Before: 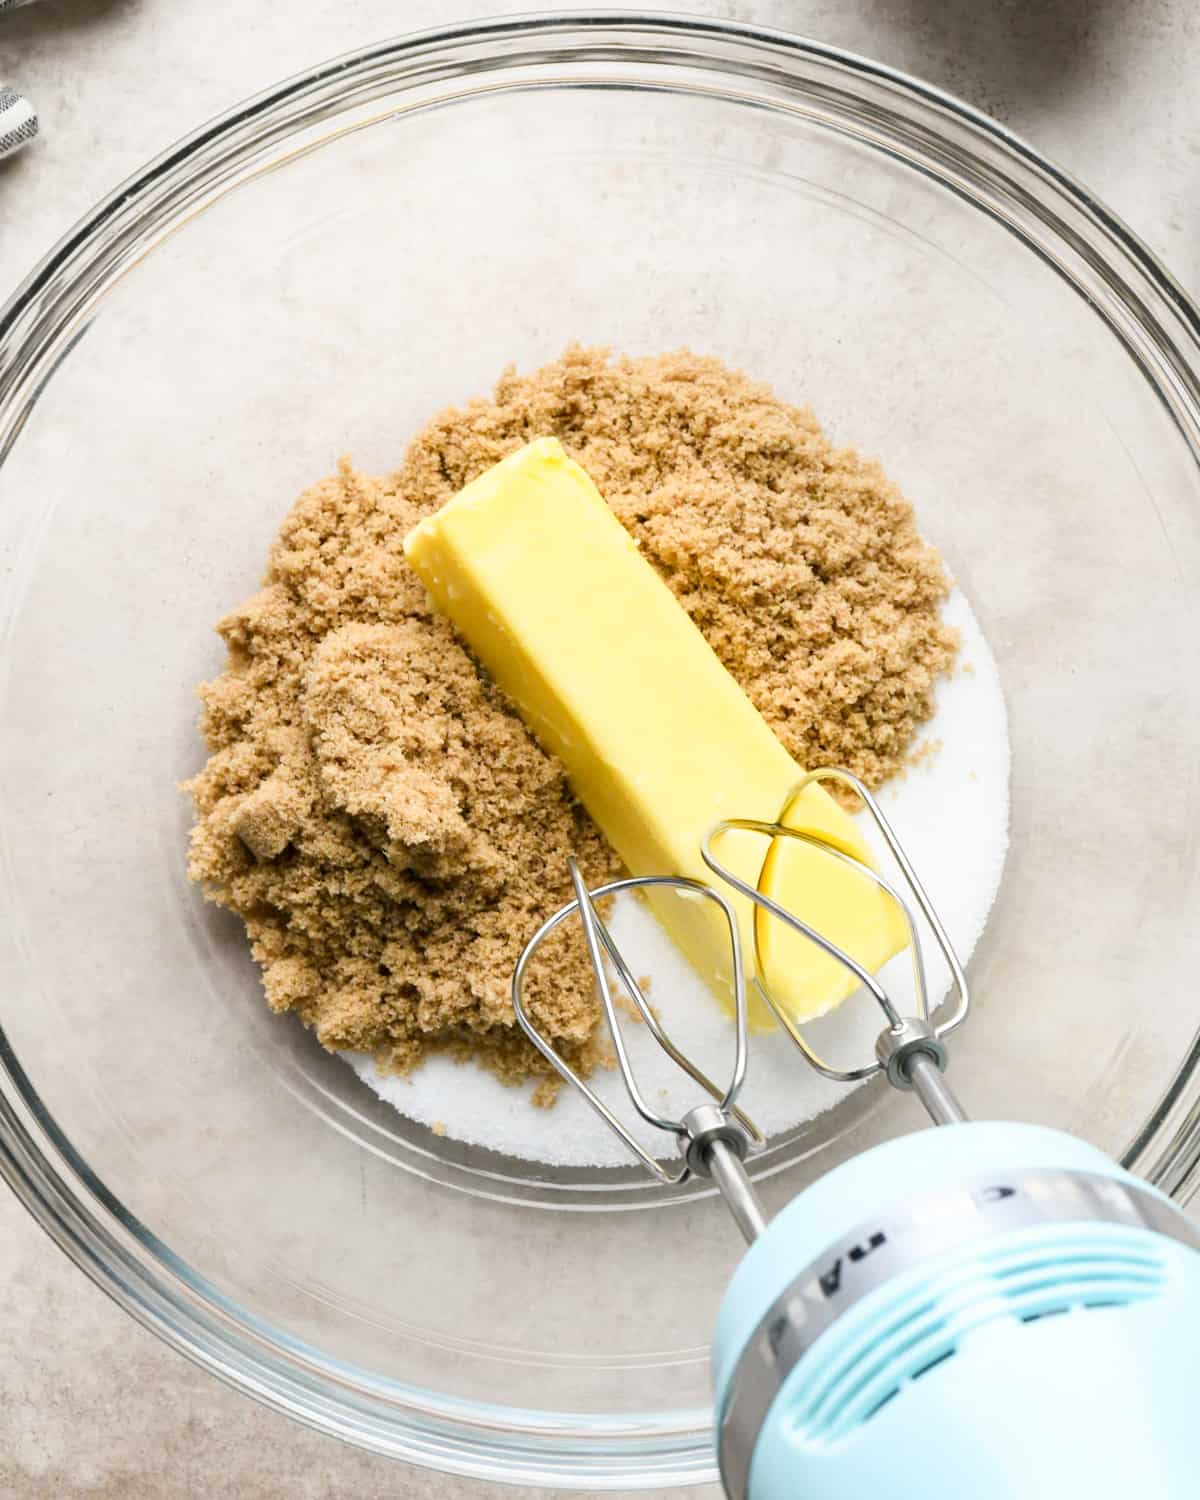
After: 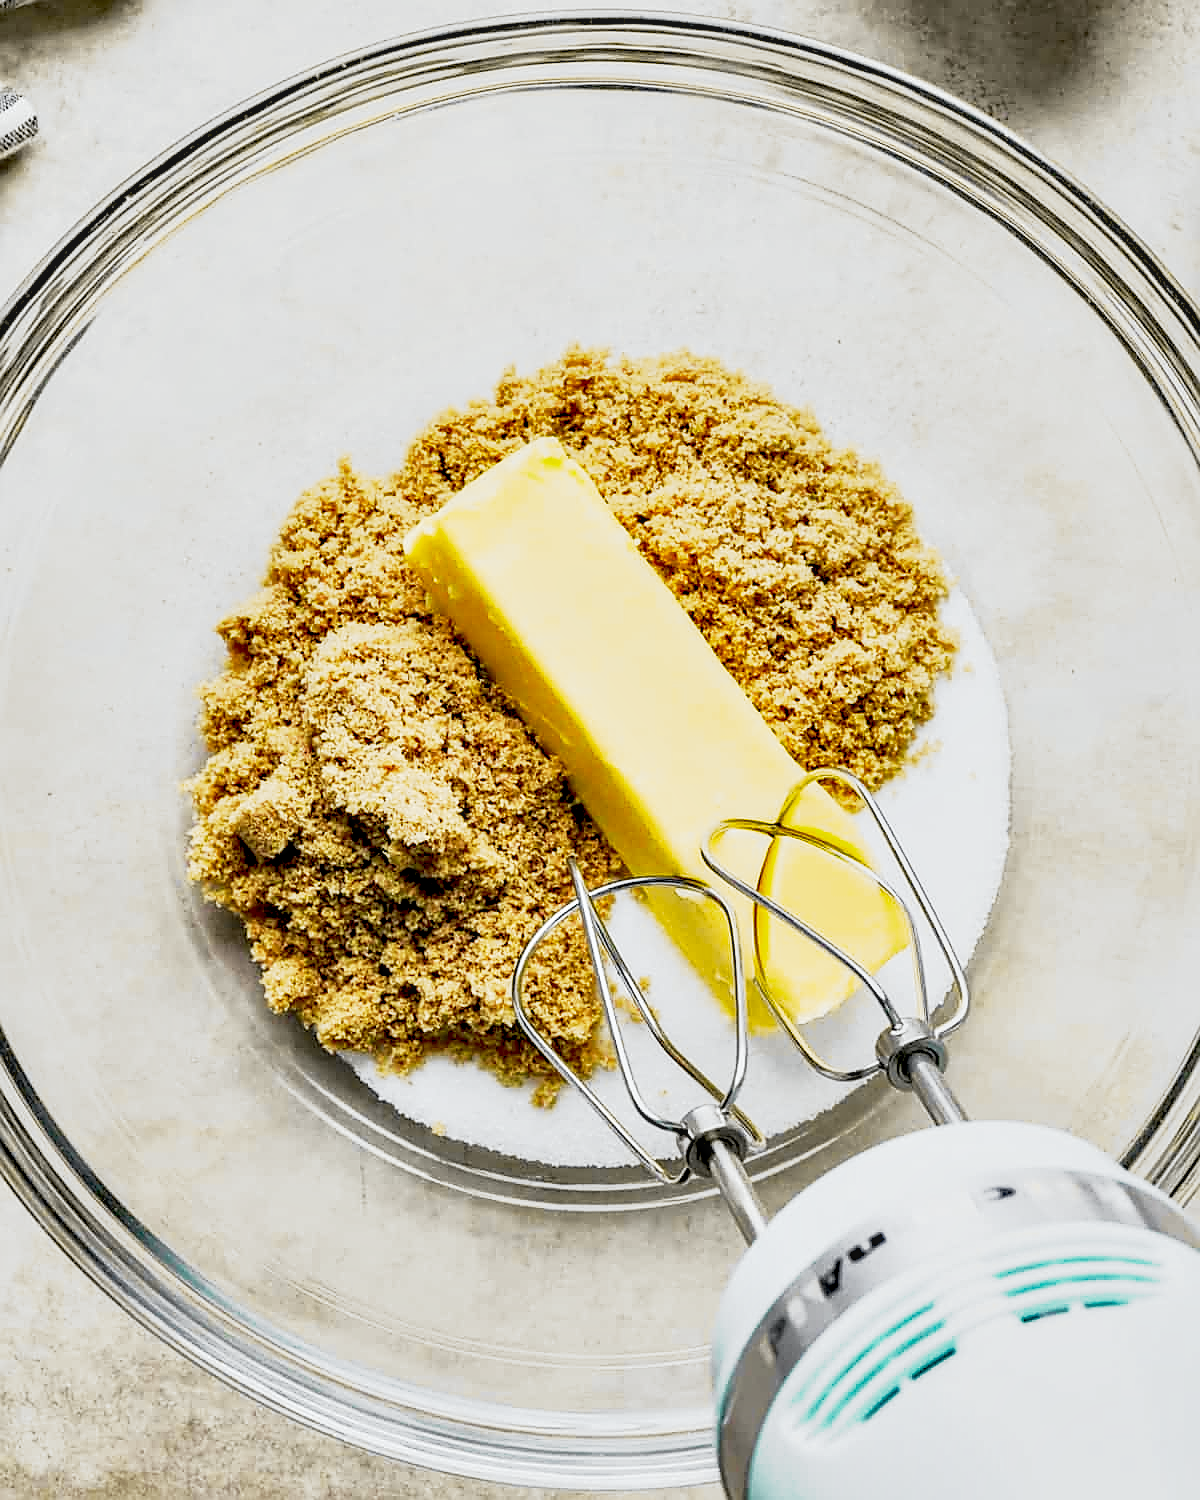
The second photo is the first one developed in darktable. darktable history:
tone equalizer: edges refinement/feathering 500, mask exposure compensation -1.57 EV, preserve details no
shadows and highlights: on, module defaults
sharpen: radius 1.379, amount 1.265, threshold 0.632
base curve: curves: ch0 [(0, 0) (0.088, 0.125) (0.176, 0.251) (0.354, 0.501) (0.613, 0.749) (1, 0.877)], preserve colors none
tone curve: curves: ch0 [(0, 0) (0.071, 0.058) (0.266, 0.268) (0.498, 0.542) (0.766, 0.807) (1, 0.983)]; ch1 [(0, 0) (0.346, 0.307) (0.408, 0.387) (0.463, 0.465) (0.482, 0.493) (0.502, 0.499) (0.517, 0.505) (0.55, 0.554) (0.597, 0.61) (0.651, 0.698) (1, 1)]; ch2 [(0, 0) (0.346, 0.34) (0.434, 0.46) (0.485, 0.494) (0.5, 0.498) (0.509, 0.517) (0.526, 0.539) (0.583, 0.603) (0.625, 0.659) (1, 1)], color space Lab, independent channels, preserve colors none
contrast equalizer: y [[0.6 ×6], [0.55 ×6], [0 ×6], [0 ×6], [0 ×6]]
local contrast: on, module defaults
